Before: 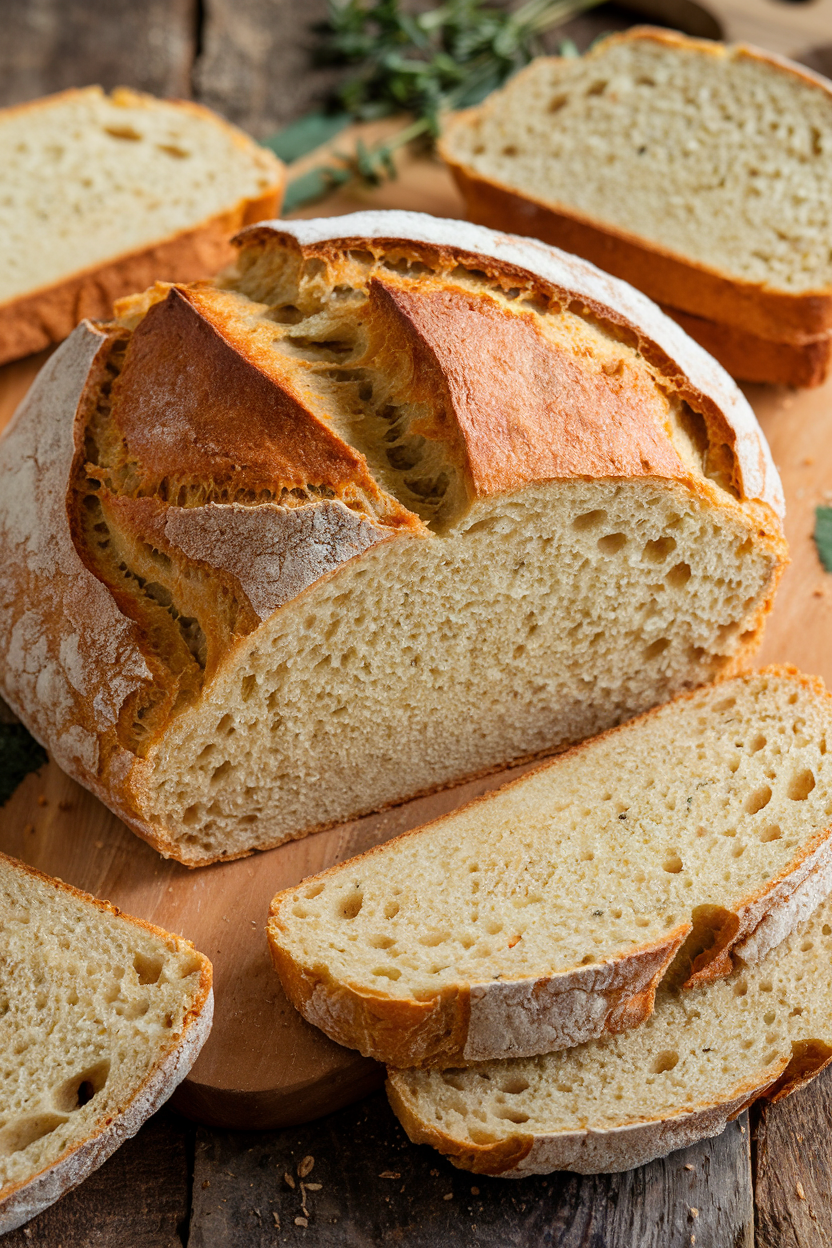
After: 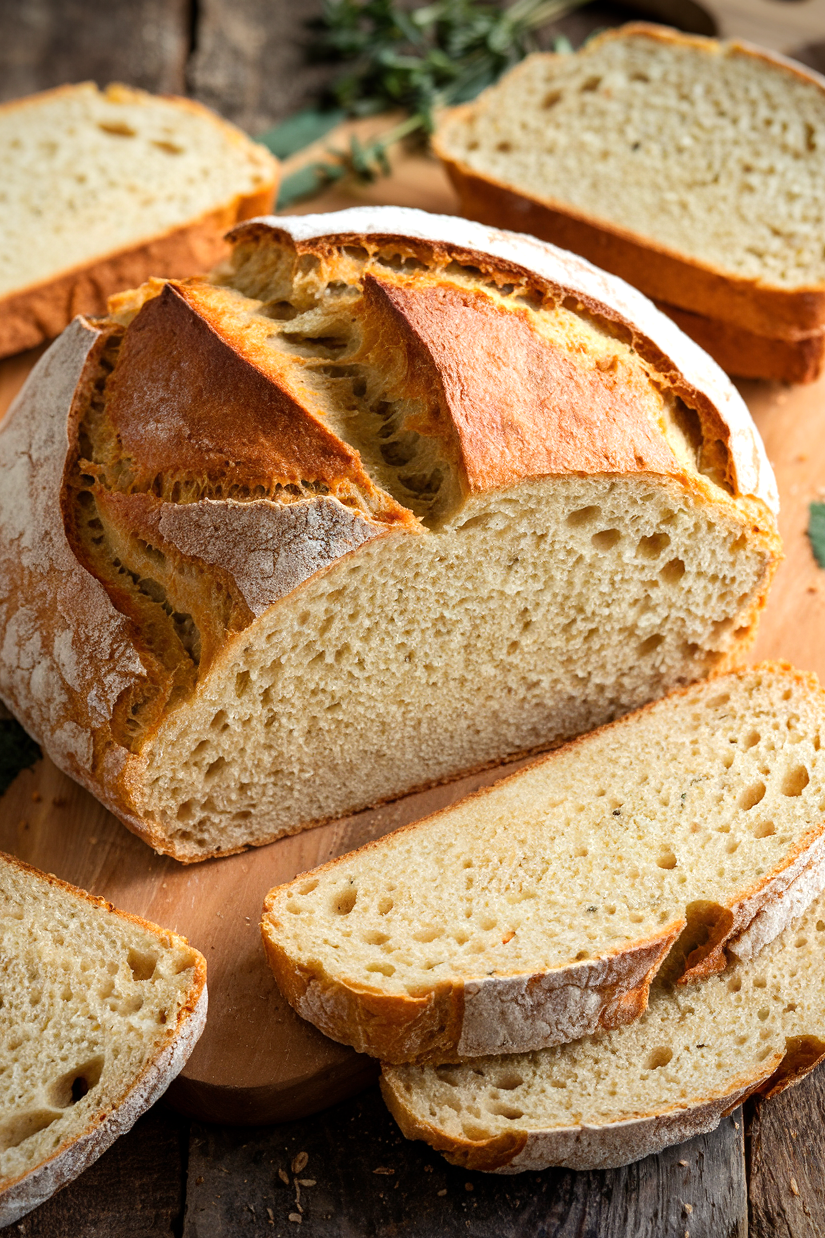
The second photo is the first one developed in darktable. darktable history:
tone equalizer: -8 EV -0.401 EV, -7 EV -0.367 EV, -6 EV -0.321 EV, -5 EV -0.193 EV, -3 EV 0.255 EV, -2 EV 0.344 EV, -1 EV 0.376 EV, +0 EV 0.397 EV, edges refinement/feathering 500, mask exposure compensation -1.57 EV, preserve details guided filter
crop and rotate: left 0.819%, top 0.383%, bottom 0.351%
vignetting: fall-off radius 60.86%, brightness -0.637, saturation -0.011, unbound false
